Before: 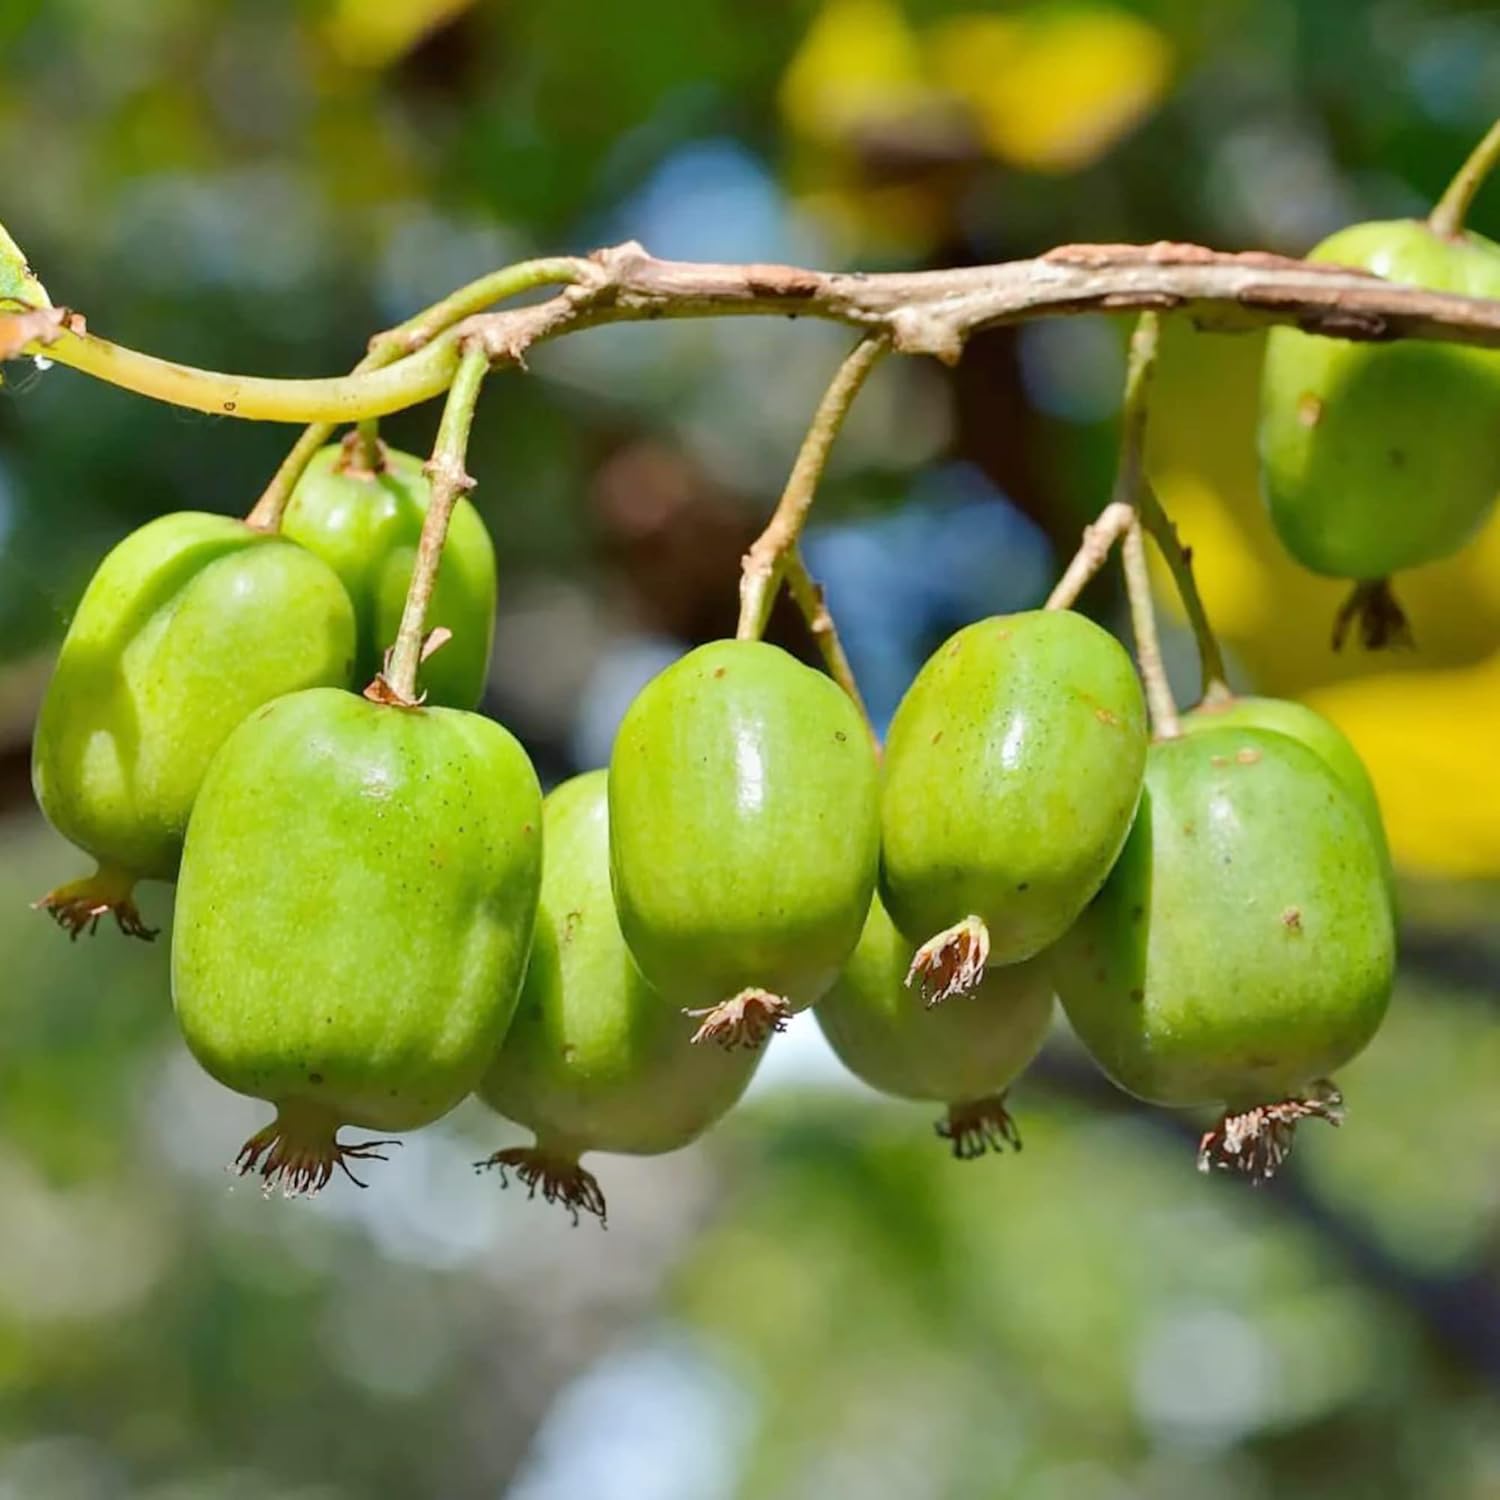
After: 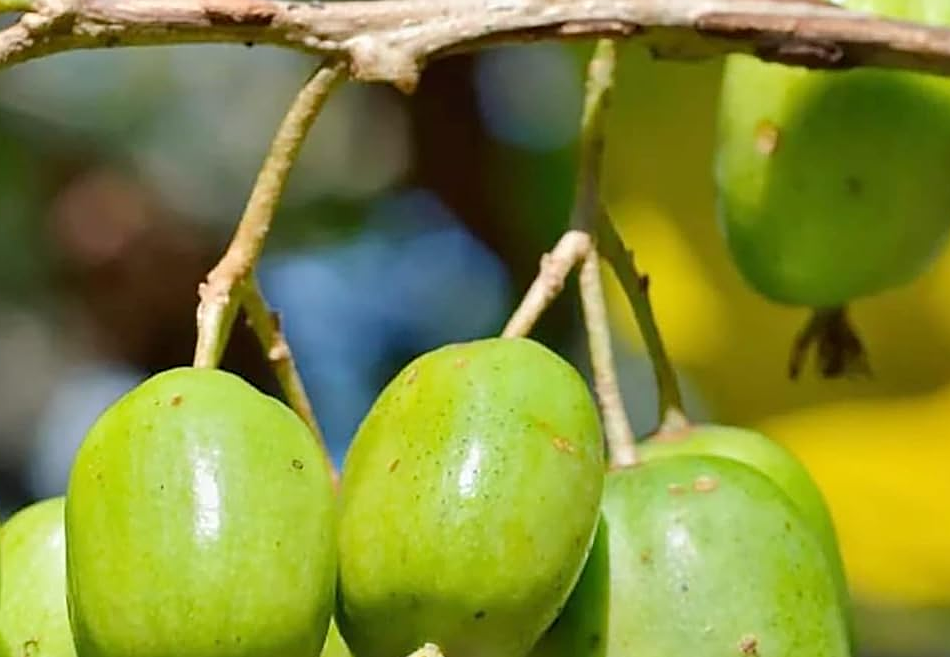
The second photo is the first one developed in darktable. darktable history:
crop: left 36.201%, top 18.139%, right 0.439%, bottom 38.018%
sharpen: on, module defaults
